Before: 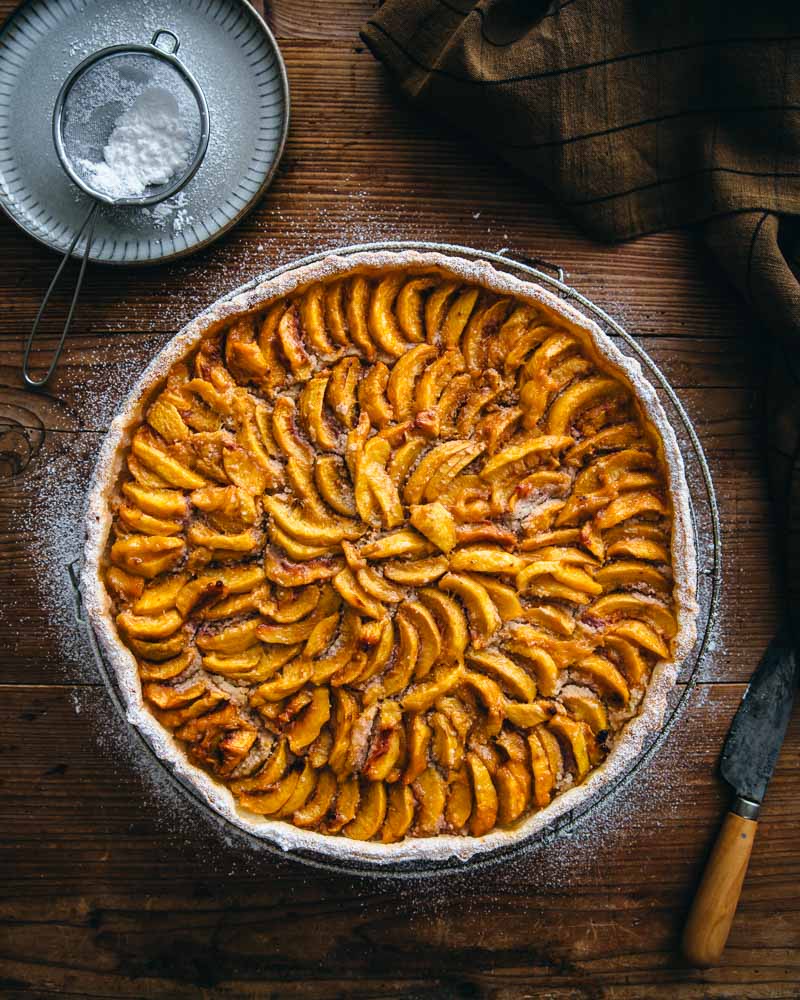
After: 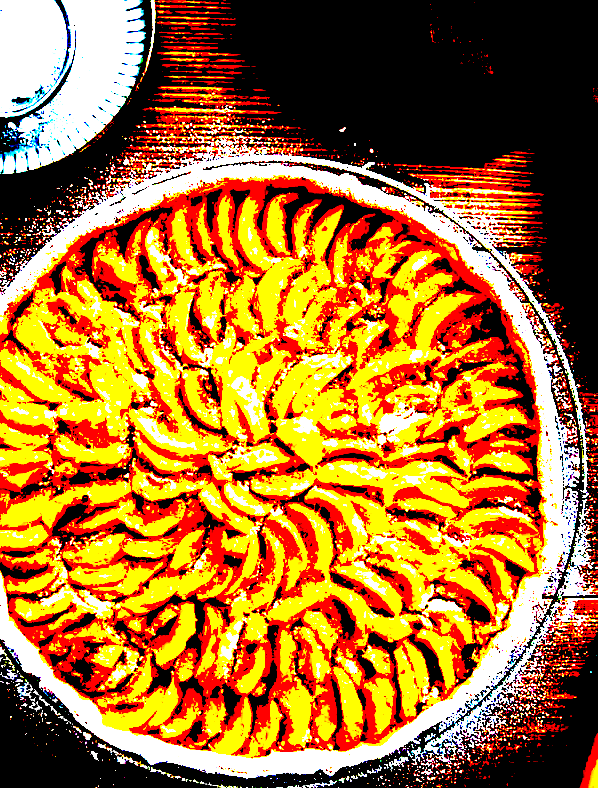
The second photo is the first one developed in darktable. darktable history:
crop: left 16.768%, top 8.653%, right 8.362%, bottom 12.485%
exposure: black level correction 0.1, exposure 3 EV, compensate highlight preservation false
white balance: emerald 1
